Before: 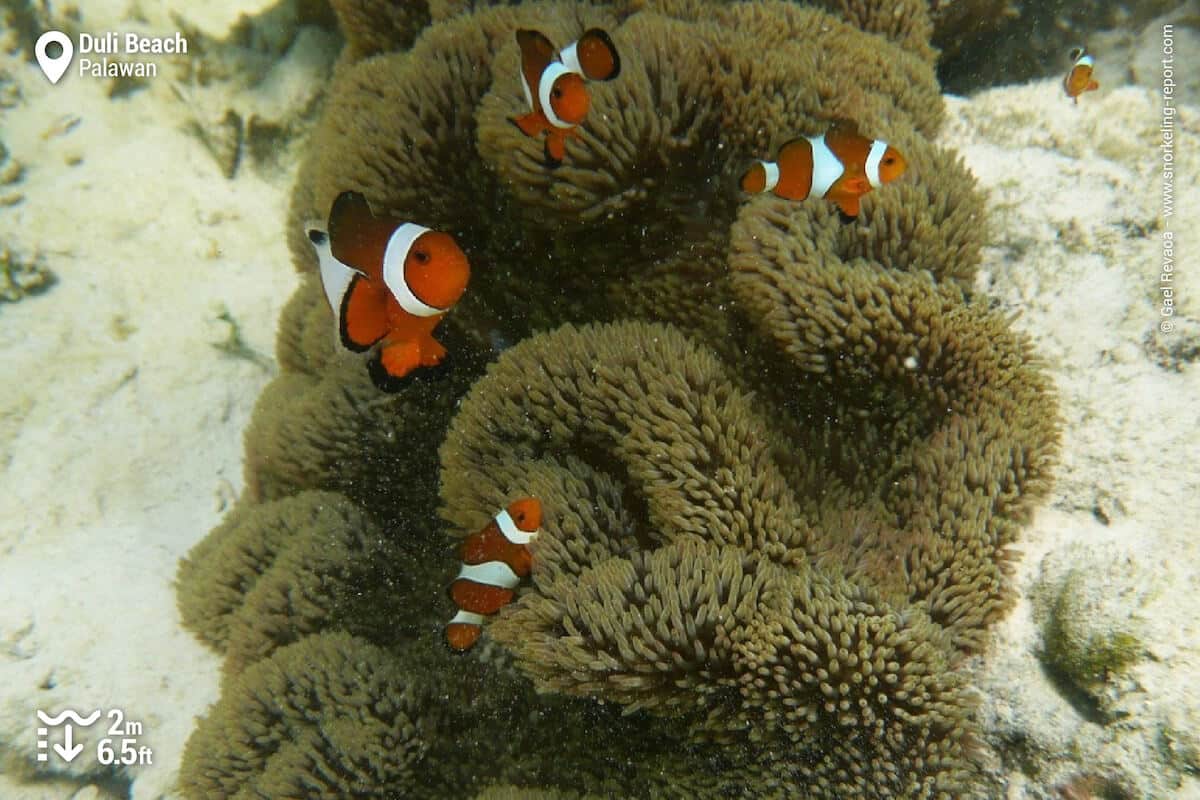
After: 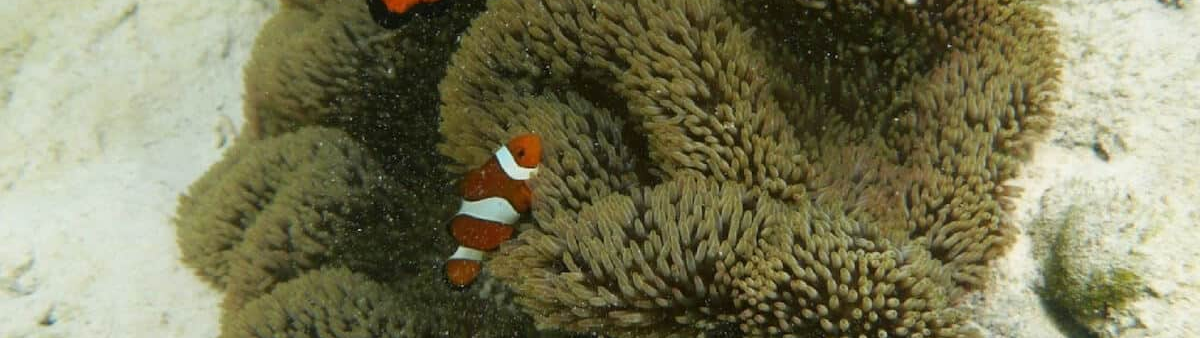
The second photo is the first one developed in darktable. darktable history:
crop: top 45.523%, bottom 12.121%
